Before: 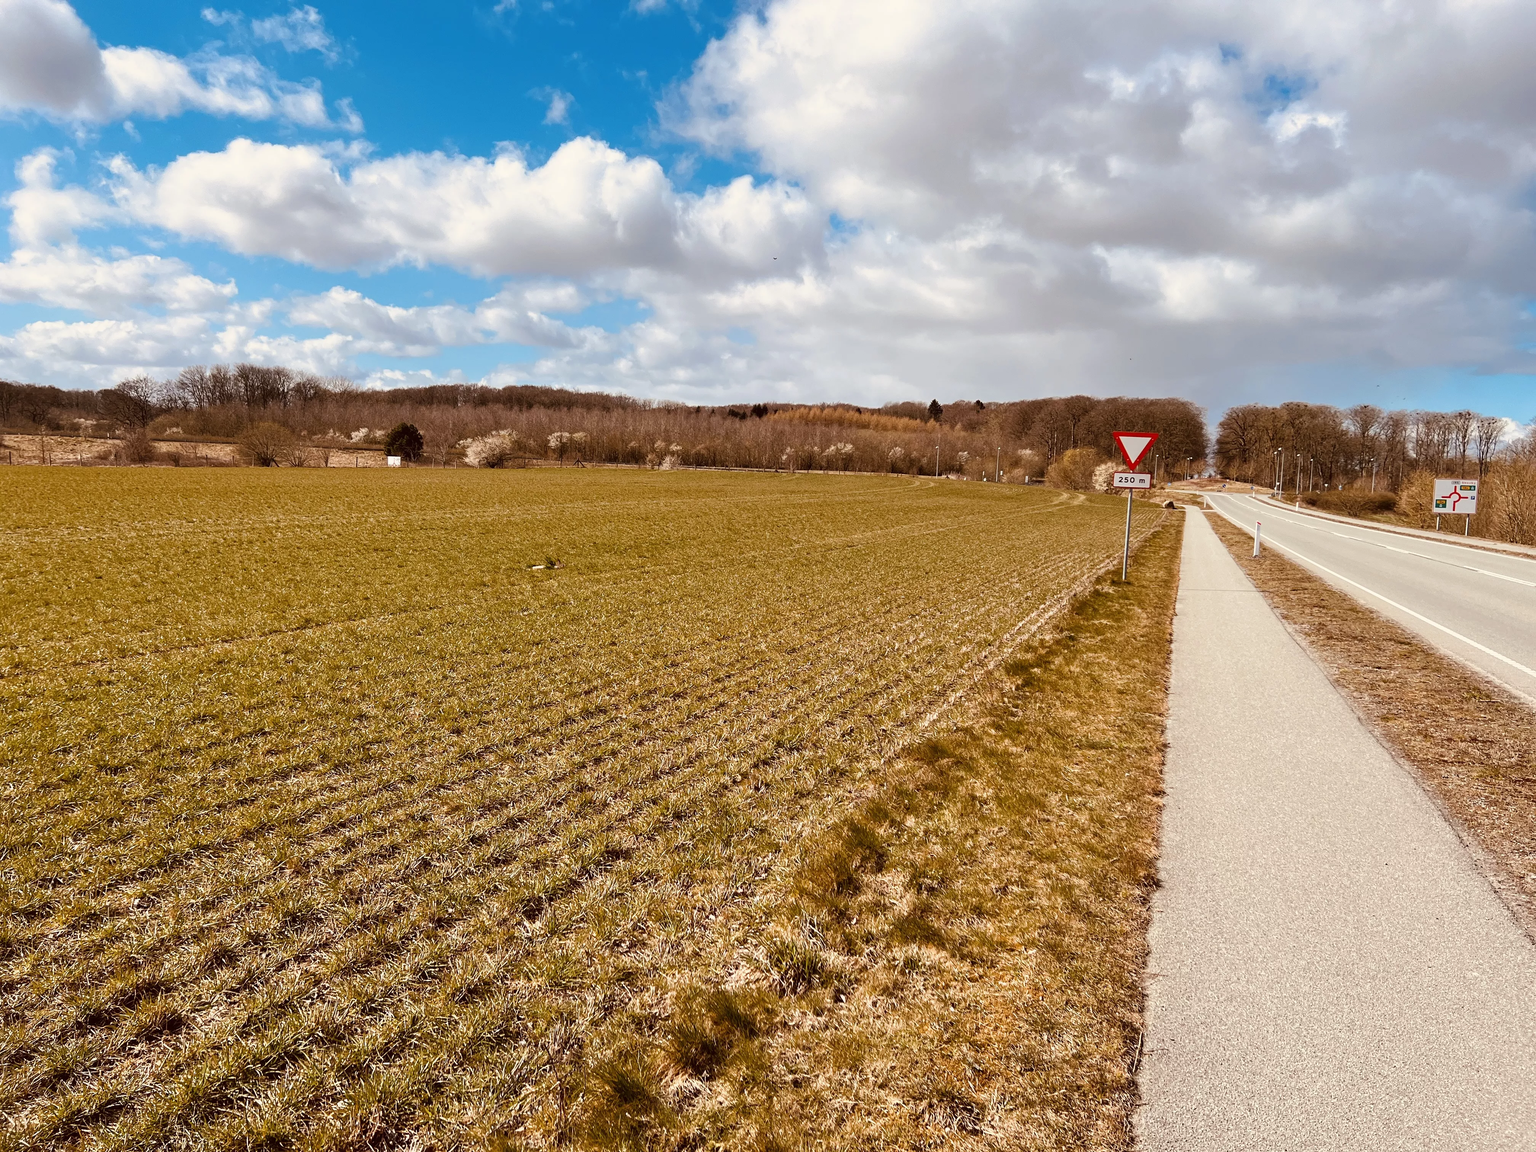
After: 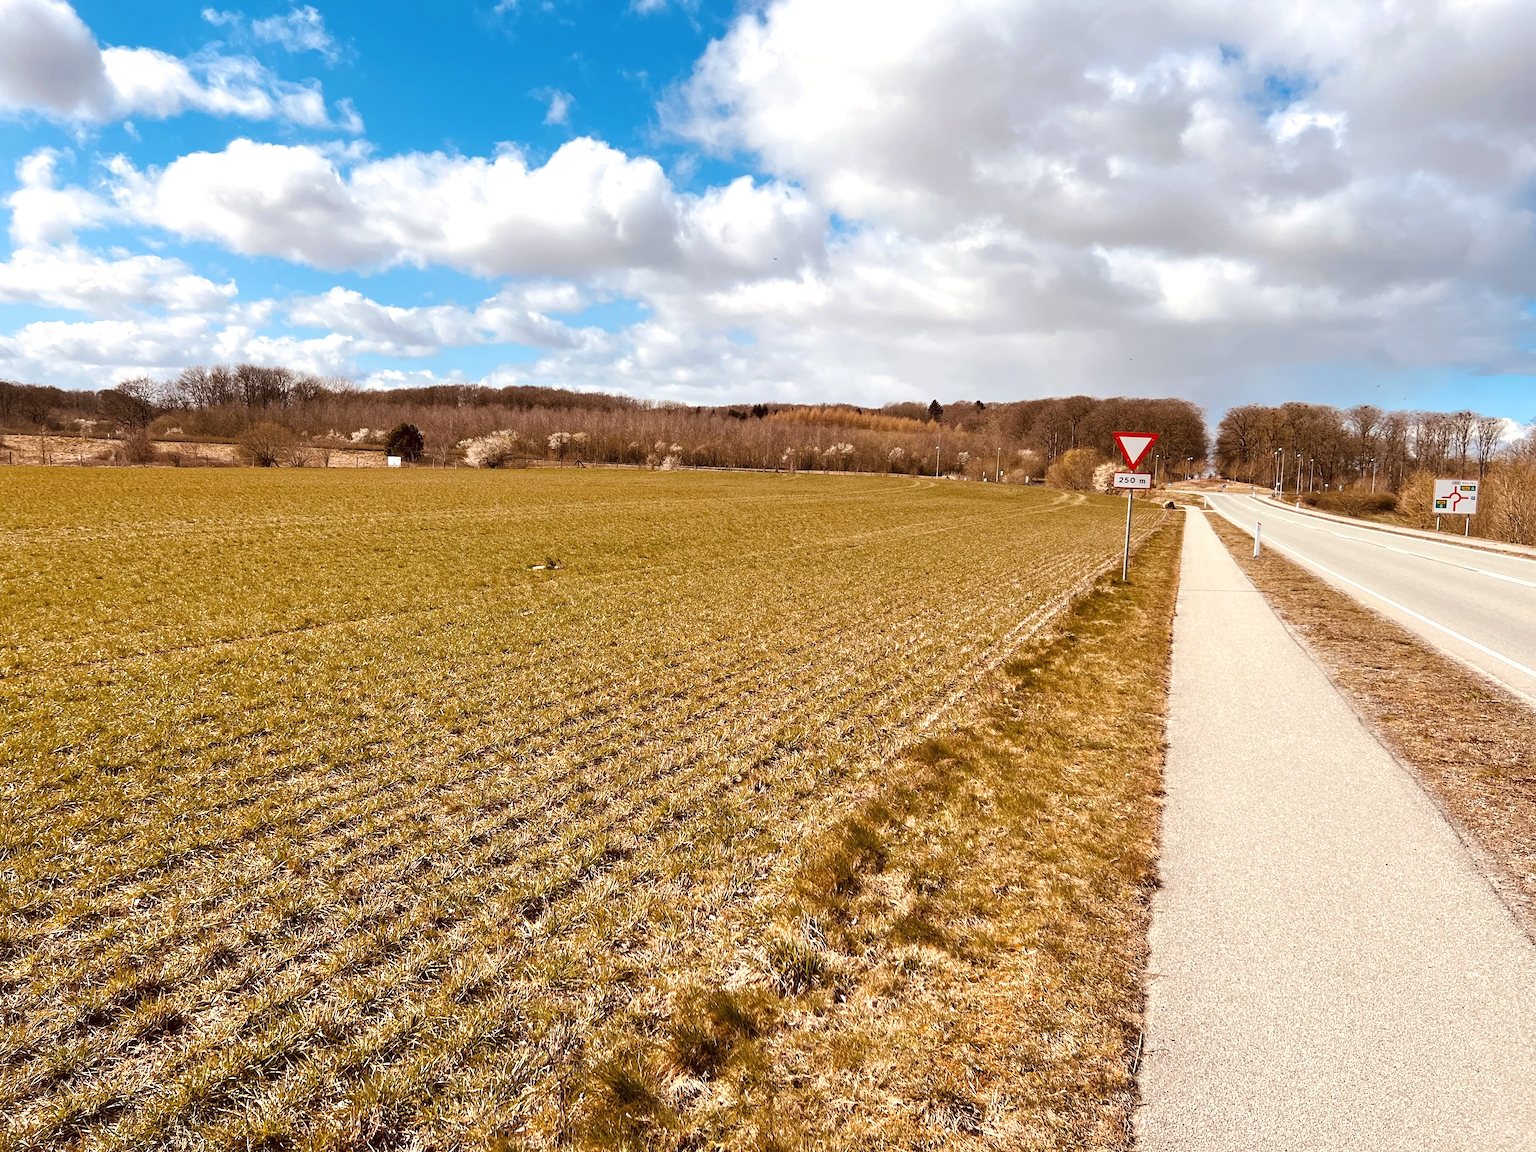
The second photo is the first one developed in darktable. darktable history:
exposure: exposure 0.347 EV, compensate highlight preservation false
